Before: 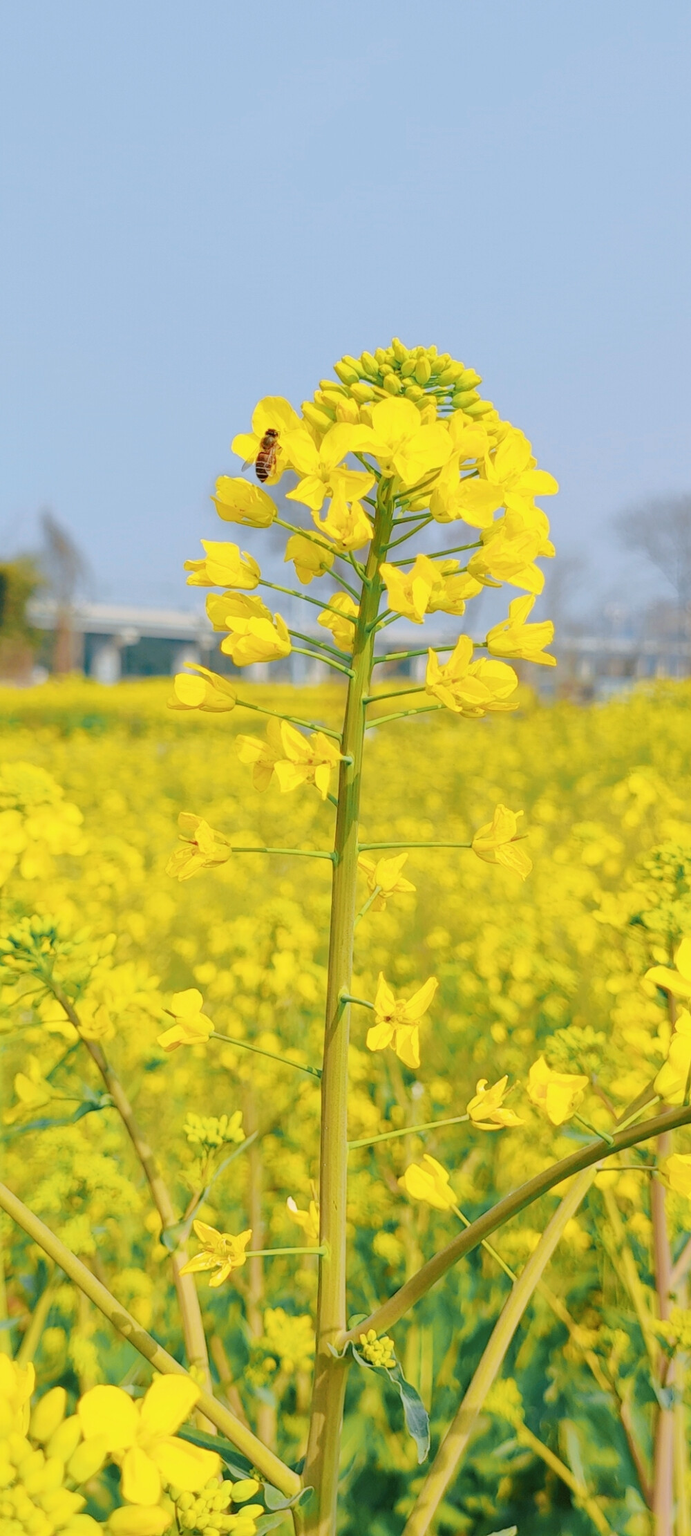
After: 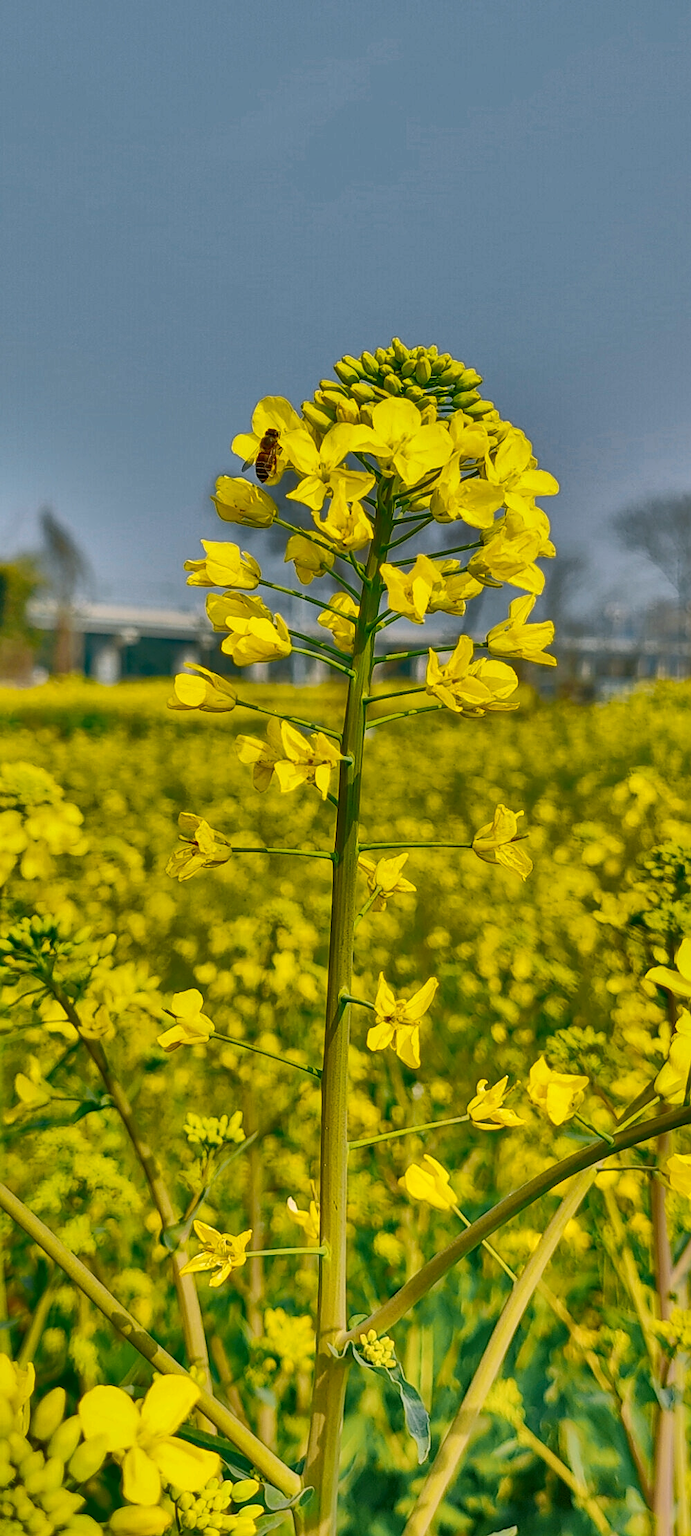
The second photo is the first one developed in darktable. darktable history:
exposure: exposure 0 EV, compensate highlight preservation false
shadows and highlights: shadows 20.91, highlights -82.73, soften with gaussian
color correction: highlights a* 4.02, highlights b* 4.98, shadows a* -7.55, shadows b* 4.98
local contrast: on, module defaults
sharpen: on, module defaults
